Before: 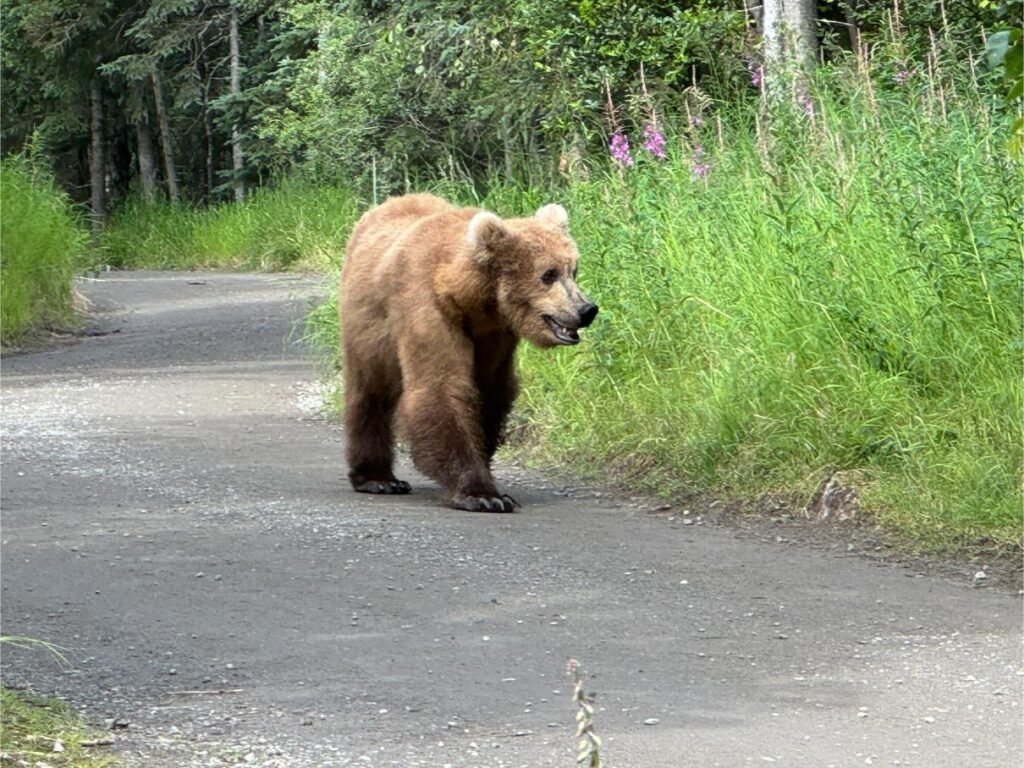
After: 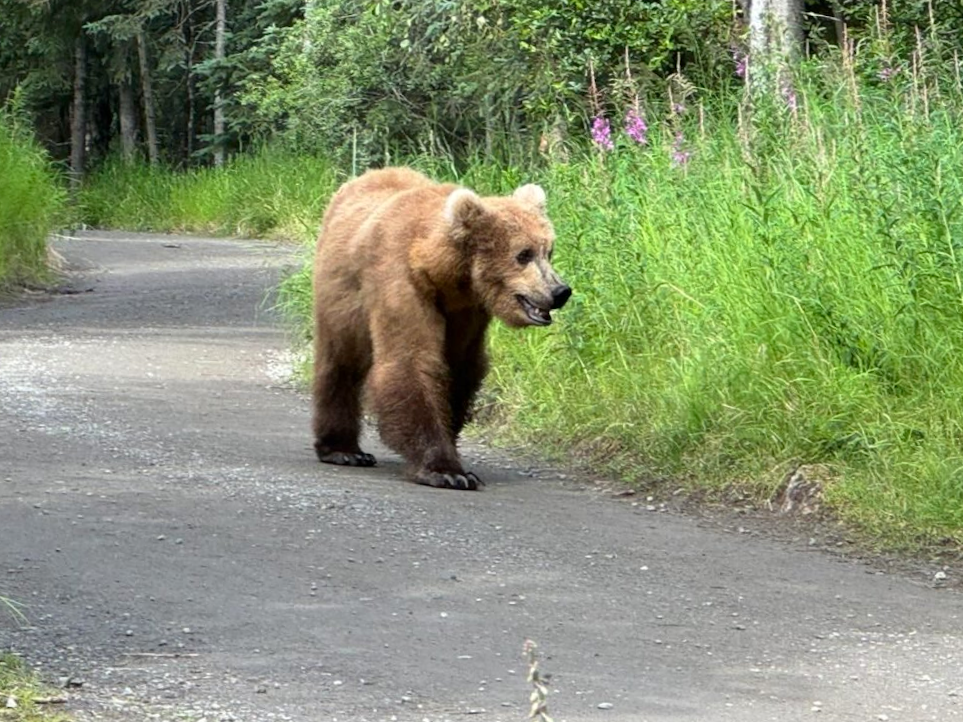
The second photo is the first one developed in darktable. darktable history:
tone equalizer: on, module defaults
crop and rotate: angle -2.76°
contrast brightness saturation: contrast 0.036, saturation 0.074
